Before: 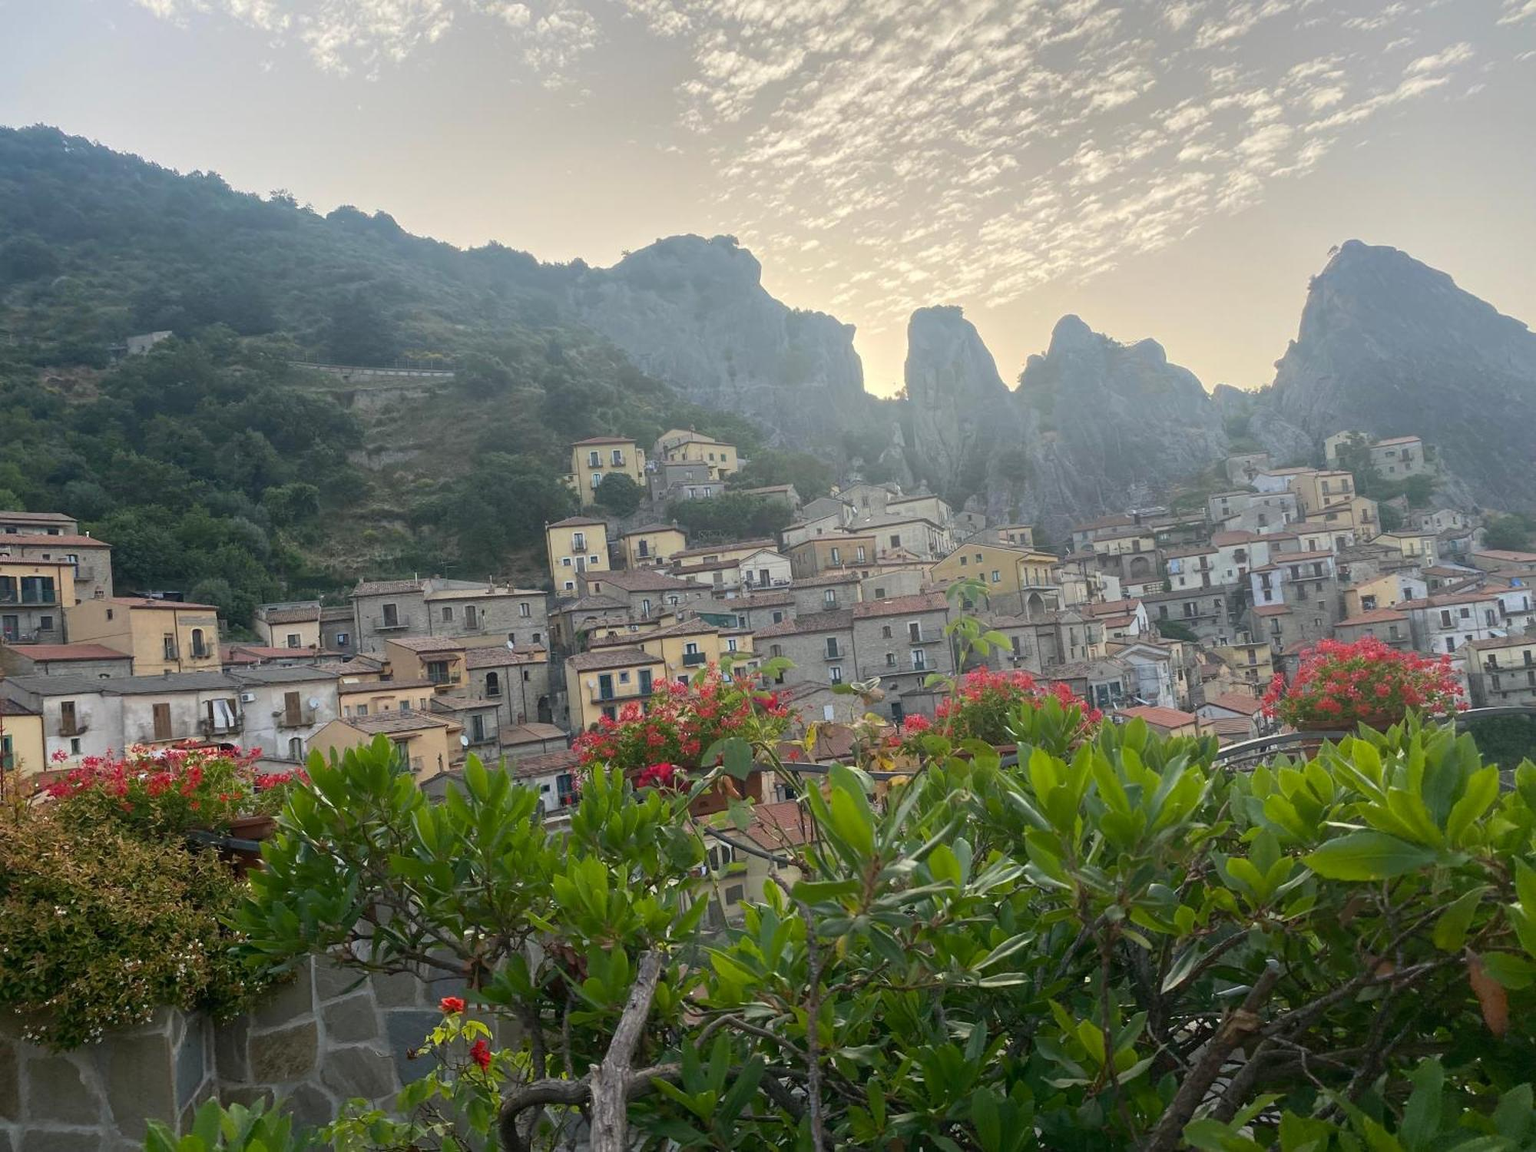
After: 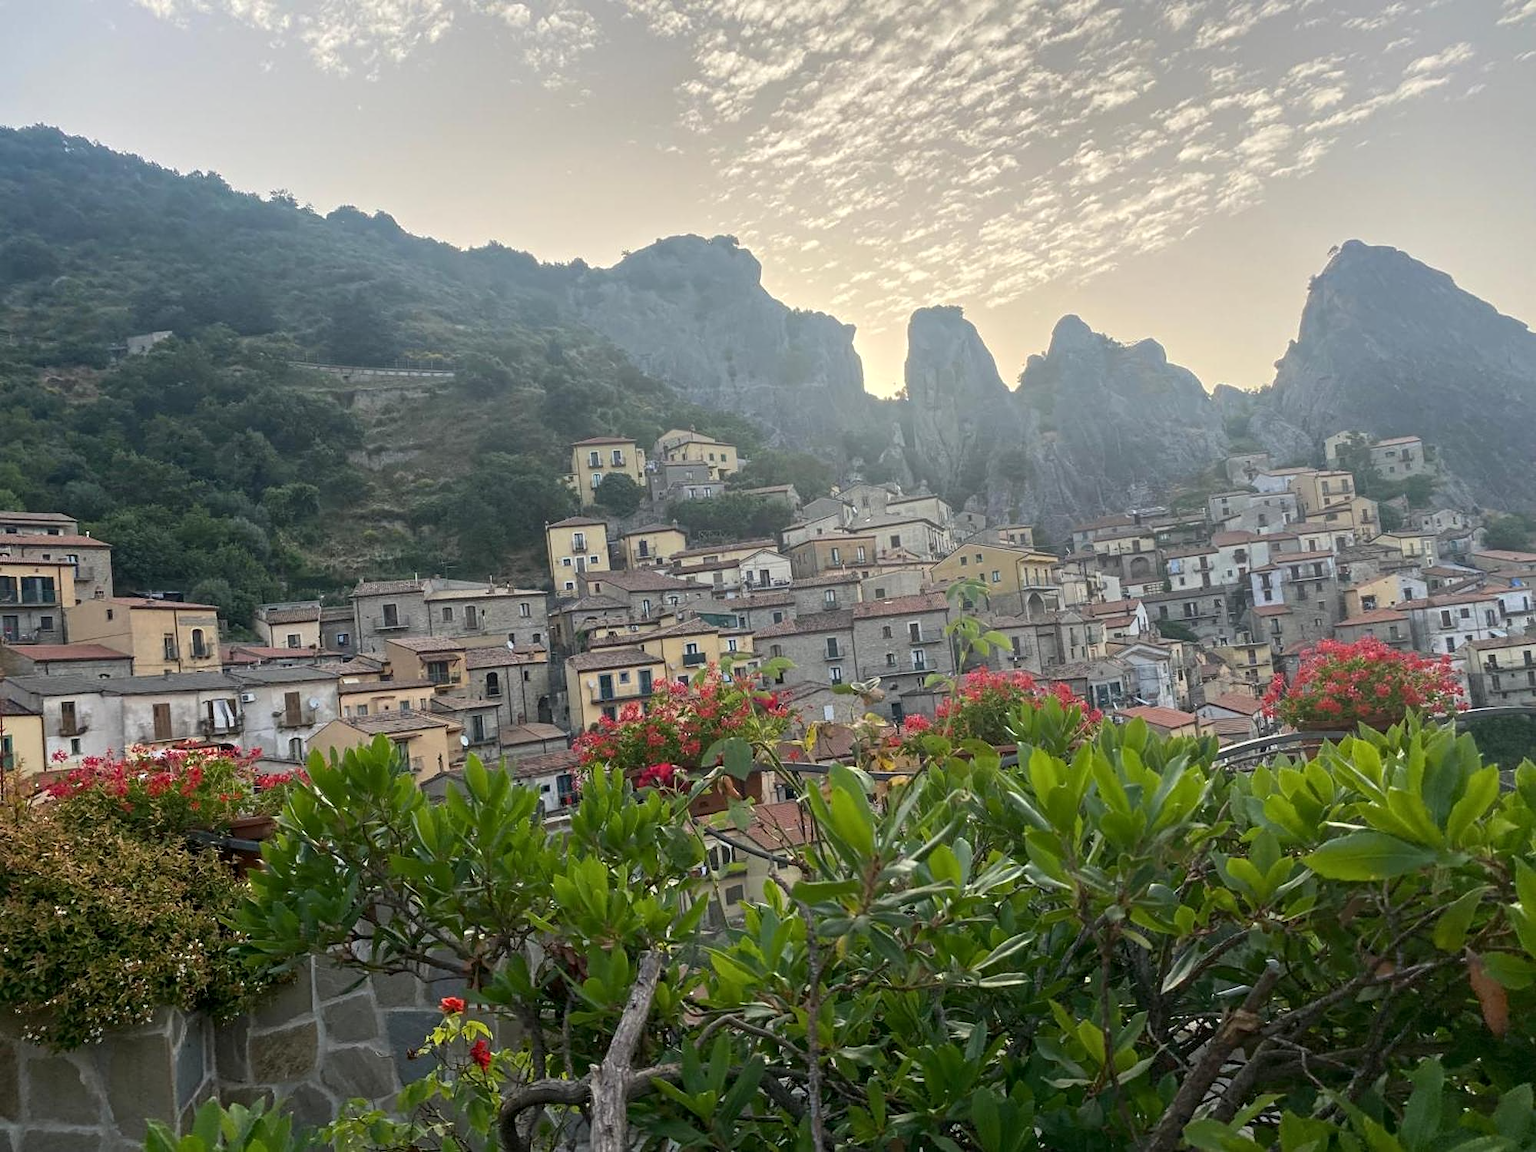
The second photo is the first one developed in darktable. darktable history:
contrast equalizer: octaves 7, y [[0.509, 0.514, 0.523, 0.542, 0.578, 0.603], [0.5 ×6], [0.509, 0.514, 0.523, 0.542, 0.578, 0.603], [0.001, 0.002, 0.003, 0.005, 0.01, 0.013], [0.001, 0.002, 0.003, 0.005, 0.01, 0.013]]
